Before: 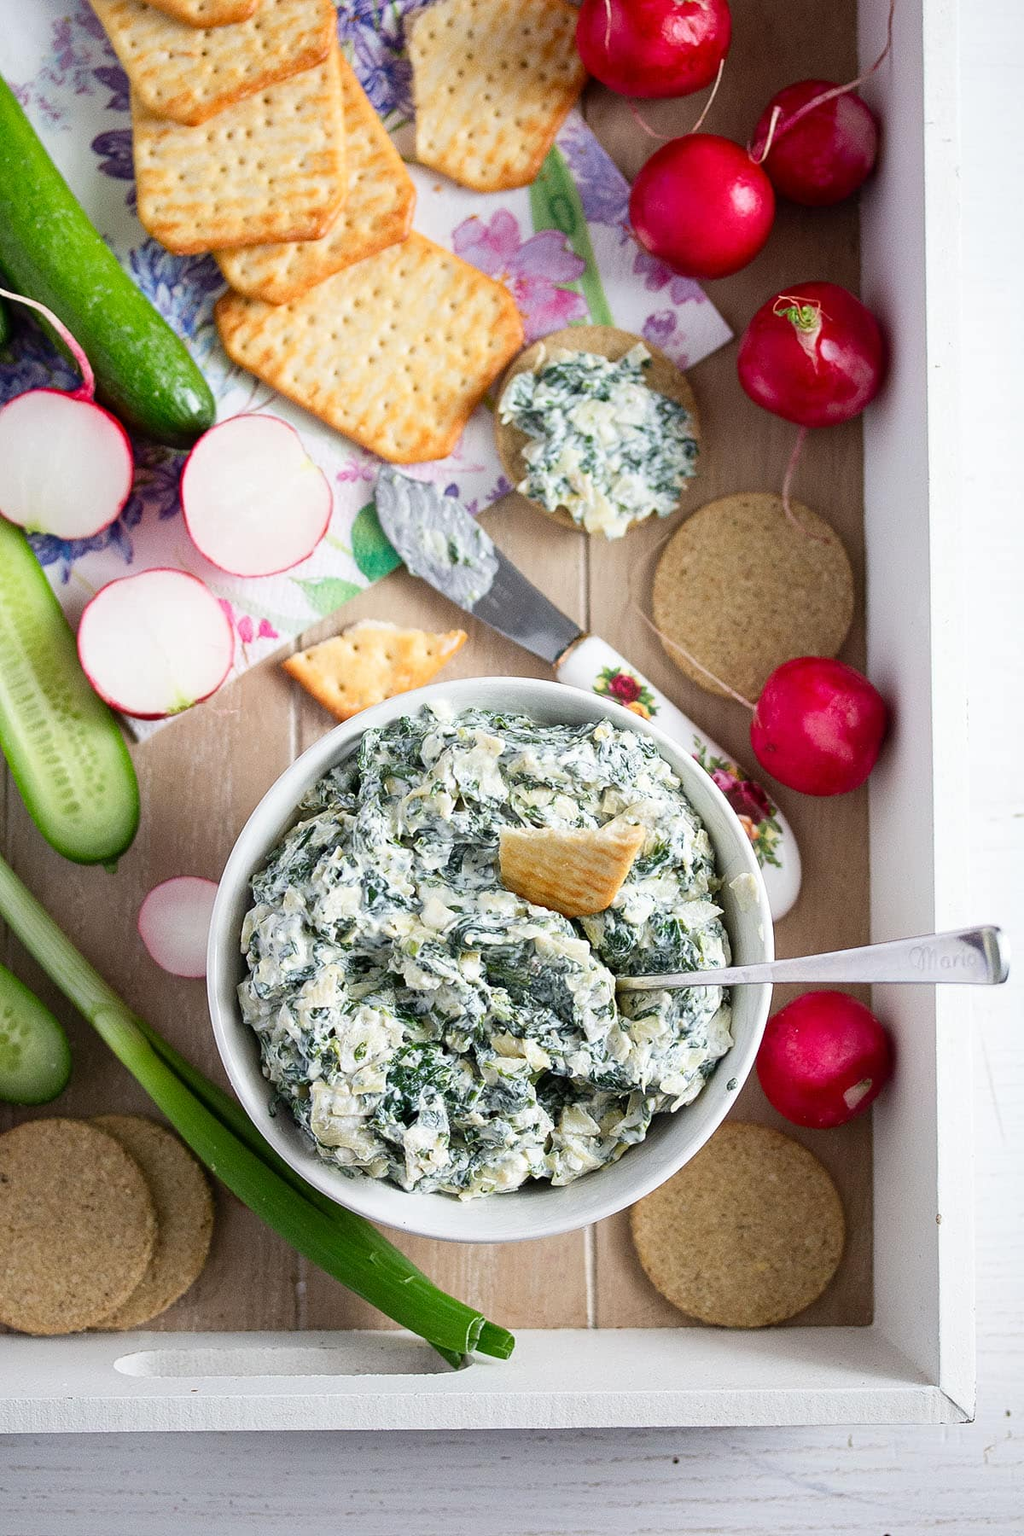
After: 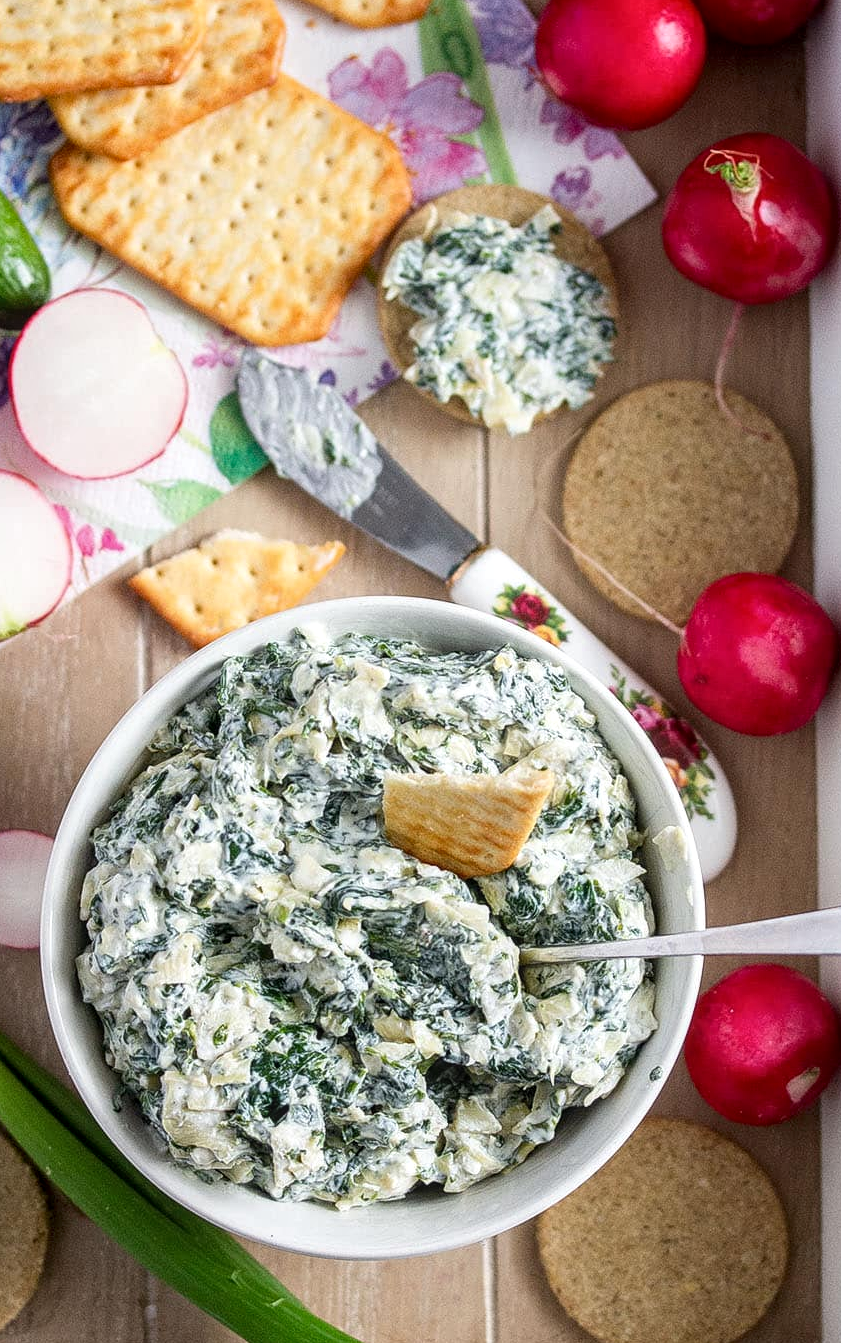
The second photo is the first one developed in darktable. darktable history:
local contrast: on, module defaults
crop and rotate: left 16.891%, top 10.979%, right 13.018%, bottom 14.376%
